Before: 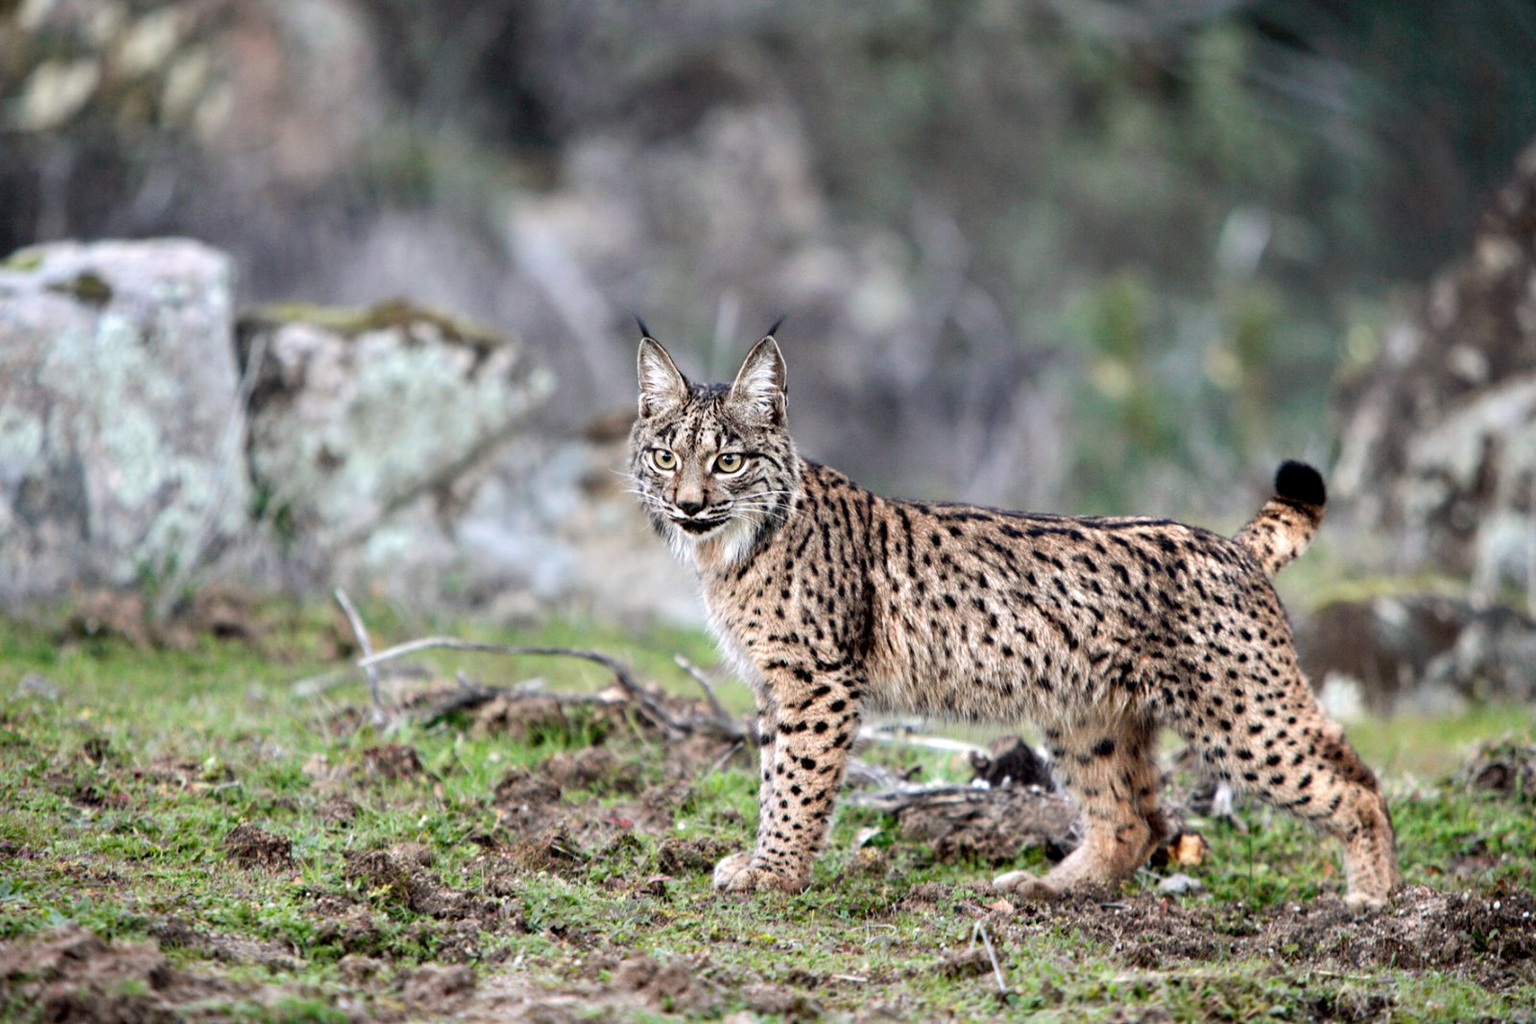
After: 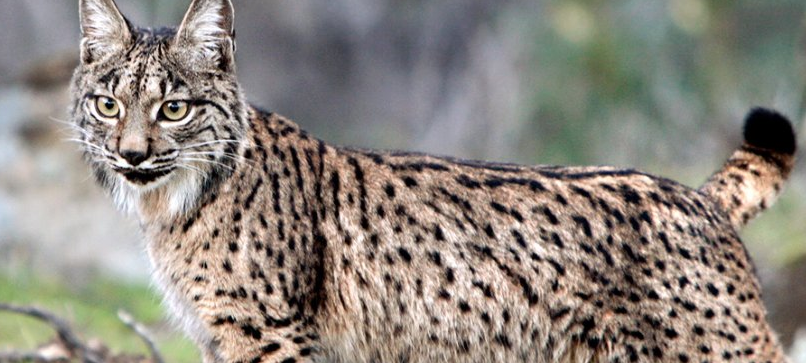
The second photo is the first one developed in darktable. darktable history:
crop: left 36.6%, top 34.87%, right 12.966%, bottom 31.109%
